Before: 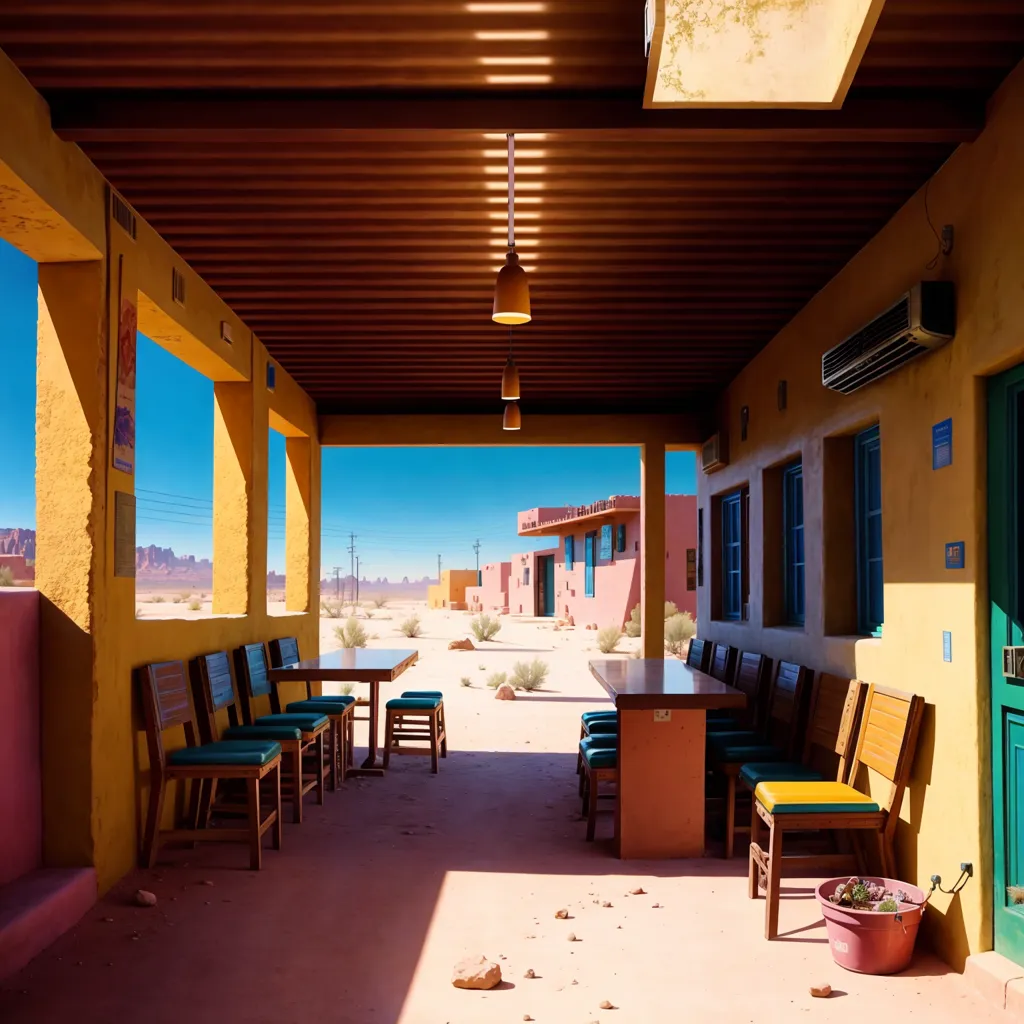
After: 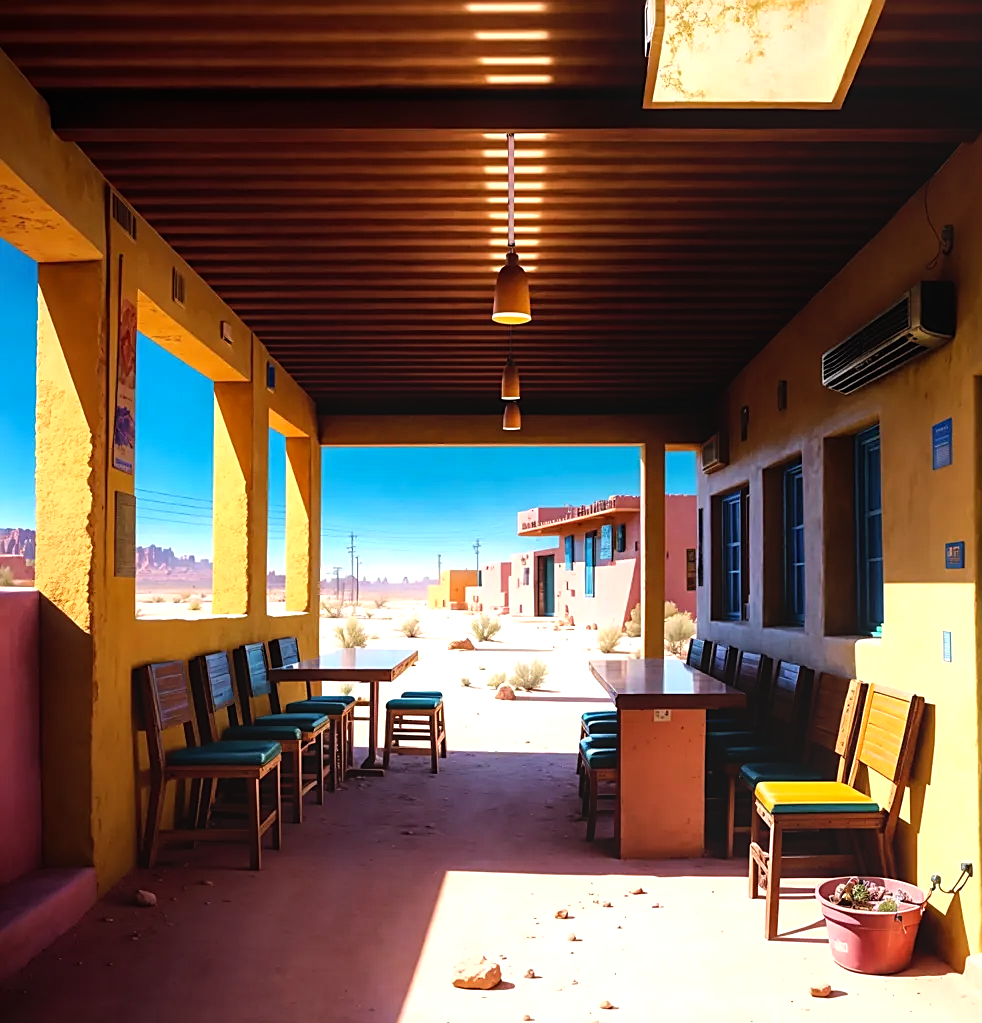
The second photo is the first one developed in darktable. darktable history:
local contrast: detail 109%
crop: right 4.041%, bottom 0.047%
sharpen: on, module defaults
tone equalizer: -8 EV -0.742 EV, -7 EV -0.706 EV, -6 EV -0.585 EV, -5 EV -0.369 EV, -3 EV 0.393 EV, -2 EV 0.6 EV, -1 EV 0.685 EV, +0 EV 0.765 EV, mask exposure compensation -0.499 EV
